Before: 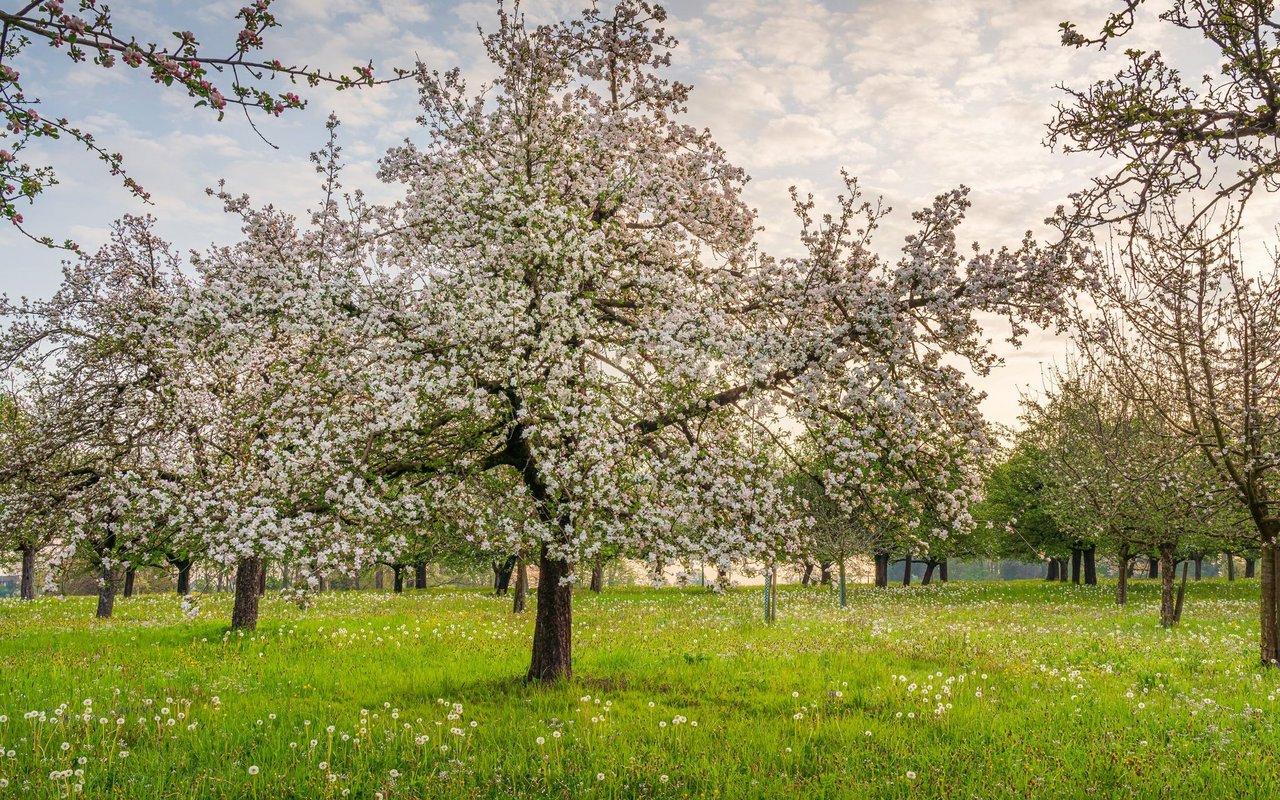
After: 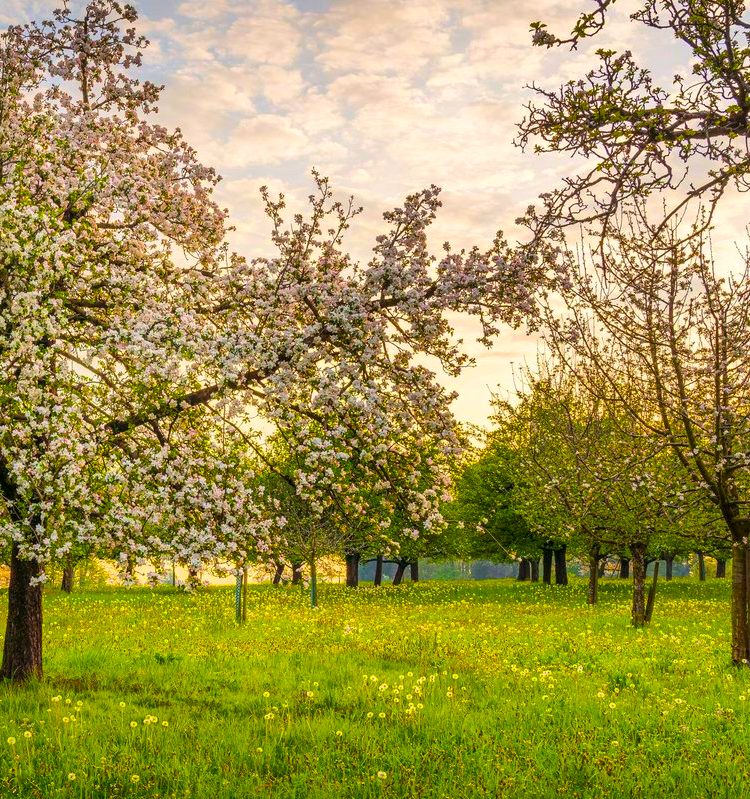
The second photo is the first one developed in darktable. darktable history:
crop: left 41.381%
local contrast: mode bilateral grid, contrast 19, coarseness 49, detail 128%, midtone range 0.2
color balance rgb: linear chroma grading › highlights 99.339%, linear chroma grading › global chroma 23.615%, perceptual saturation grading › global saturation 0.299%, global vibrance 20%
